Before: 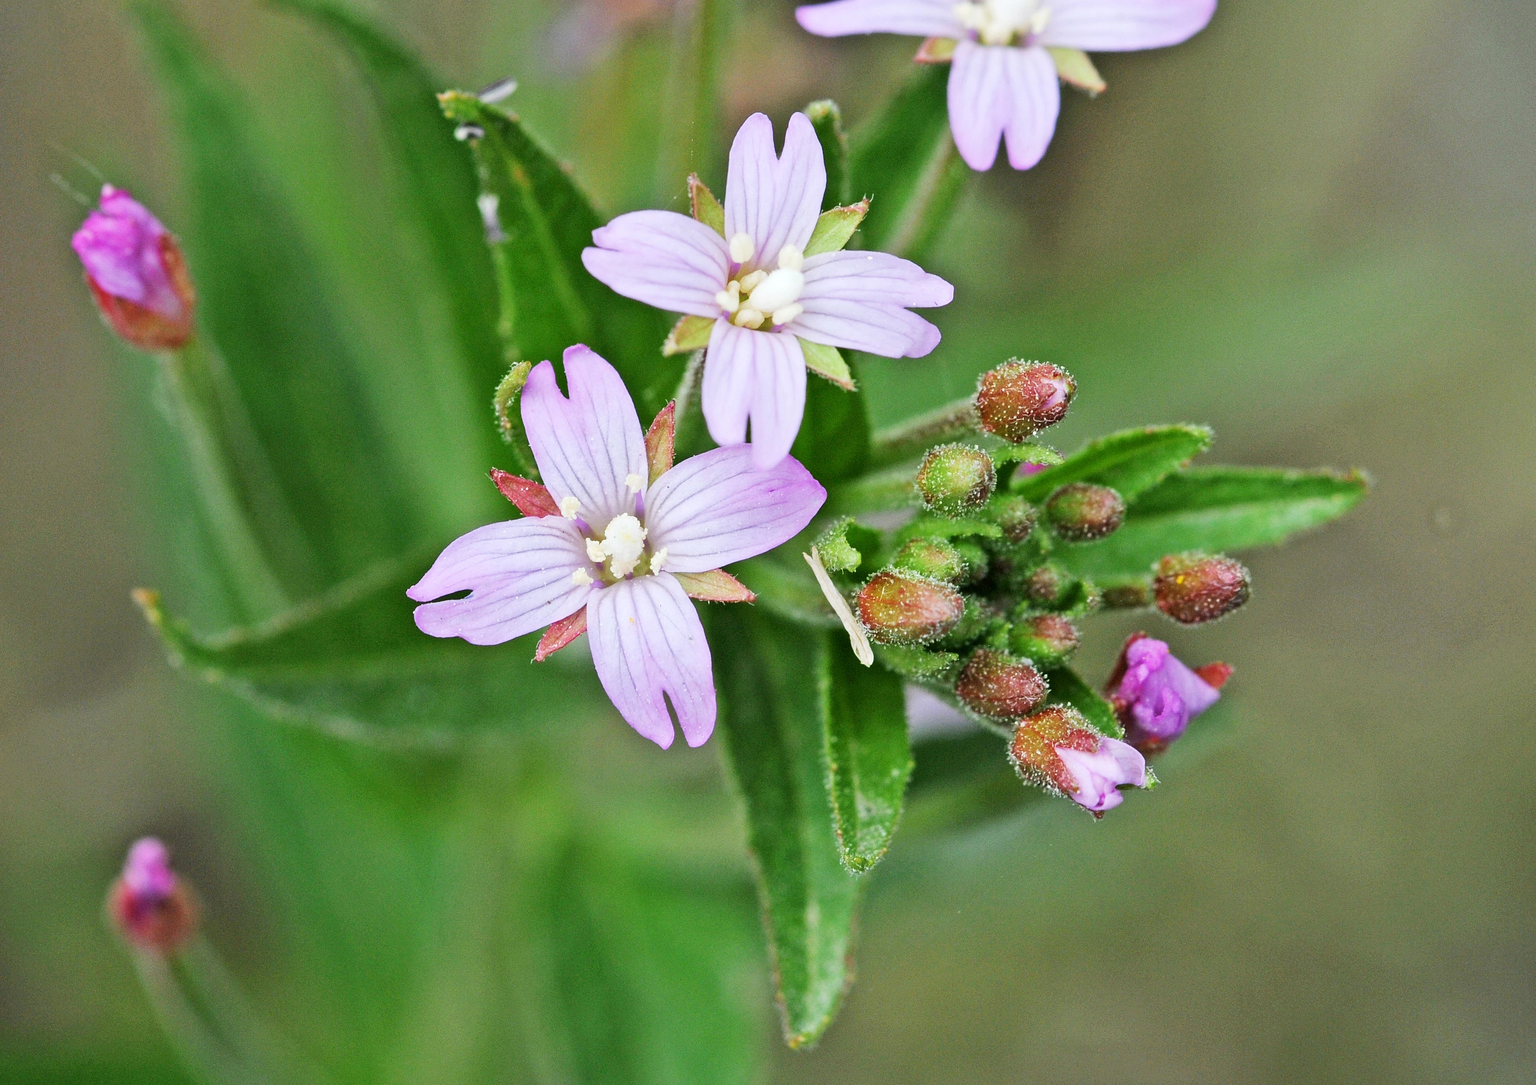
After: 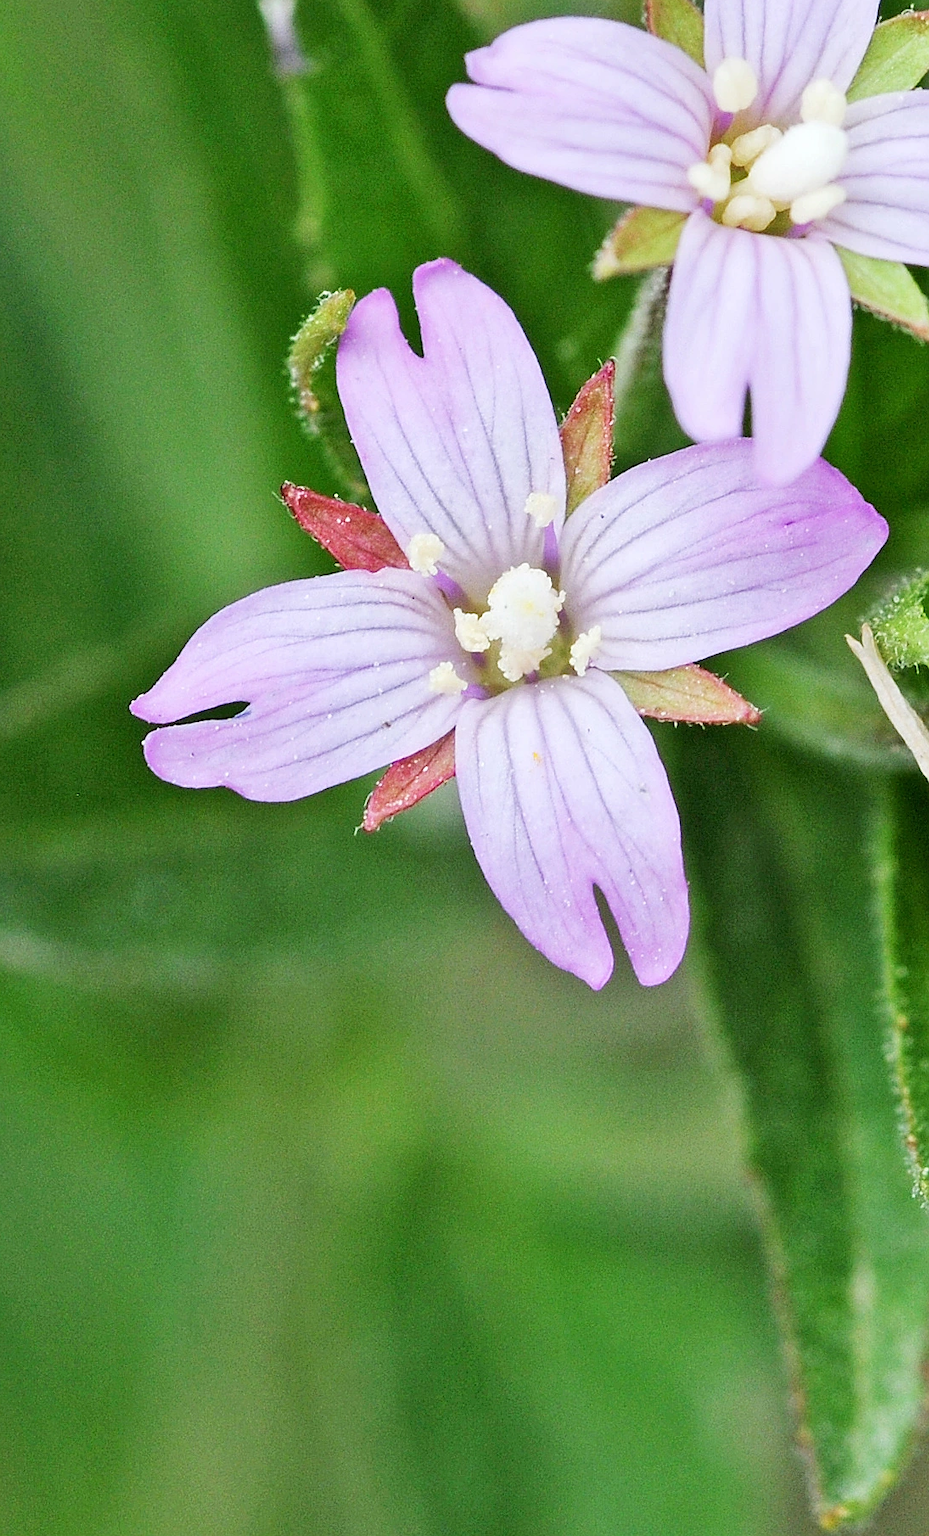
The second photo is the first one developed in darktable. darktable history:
crop and rotate: left 21.77%, top 18.528%, right 44.676%, bottom 2.997%
sharpen: radius 1
